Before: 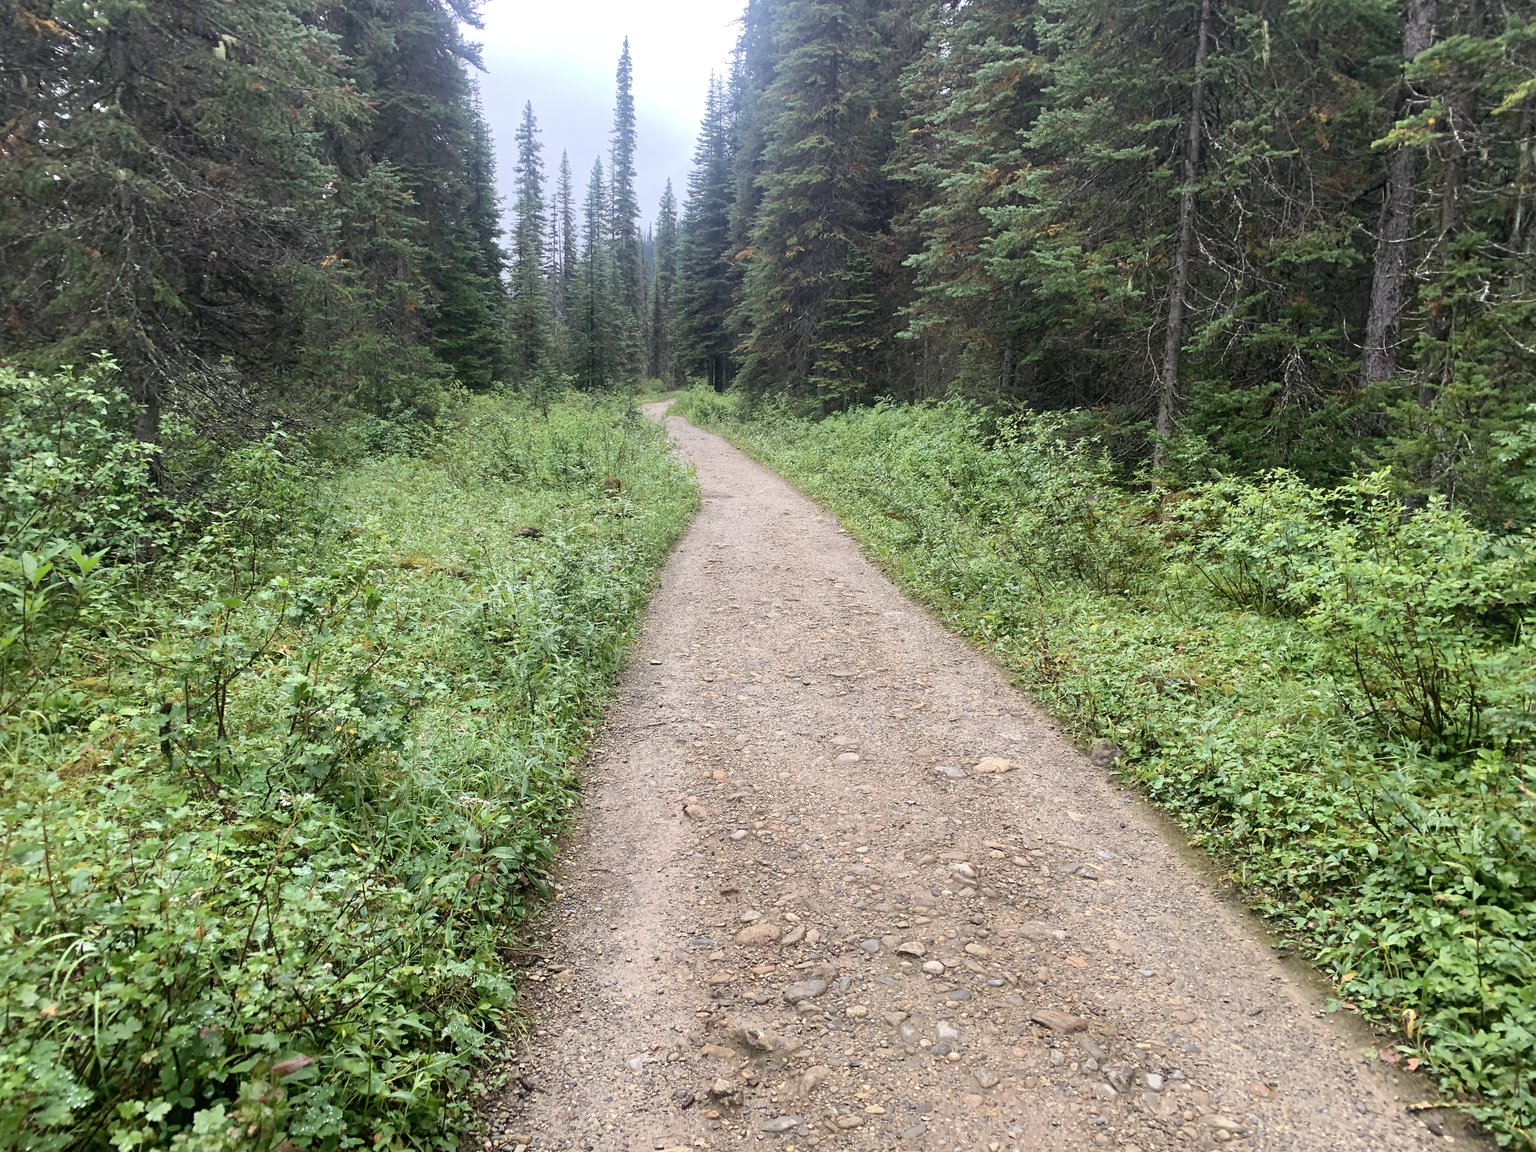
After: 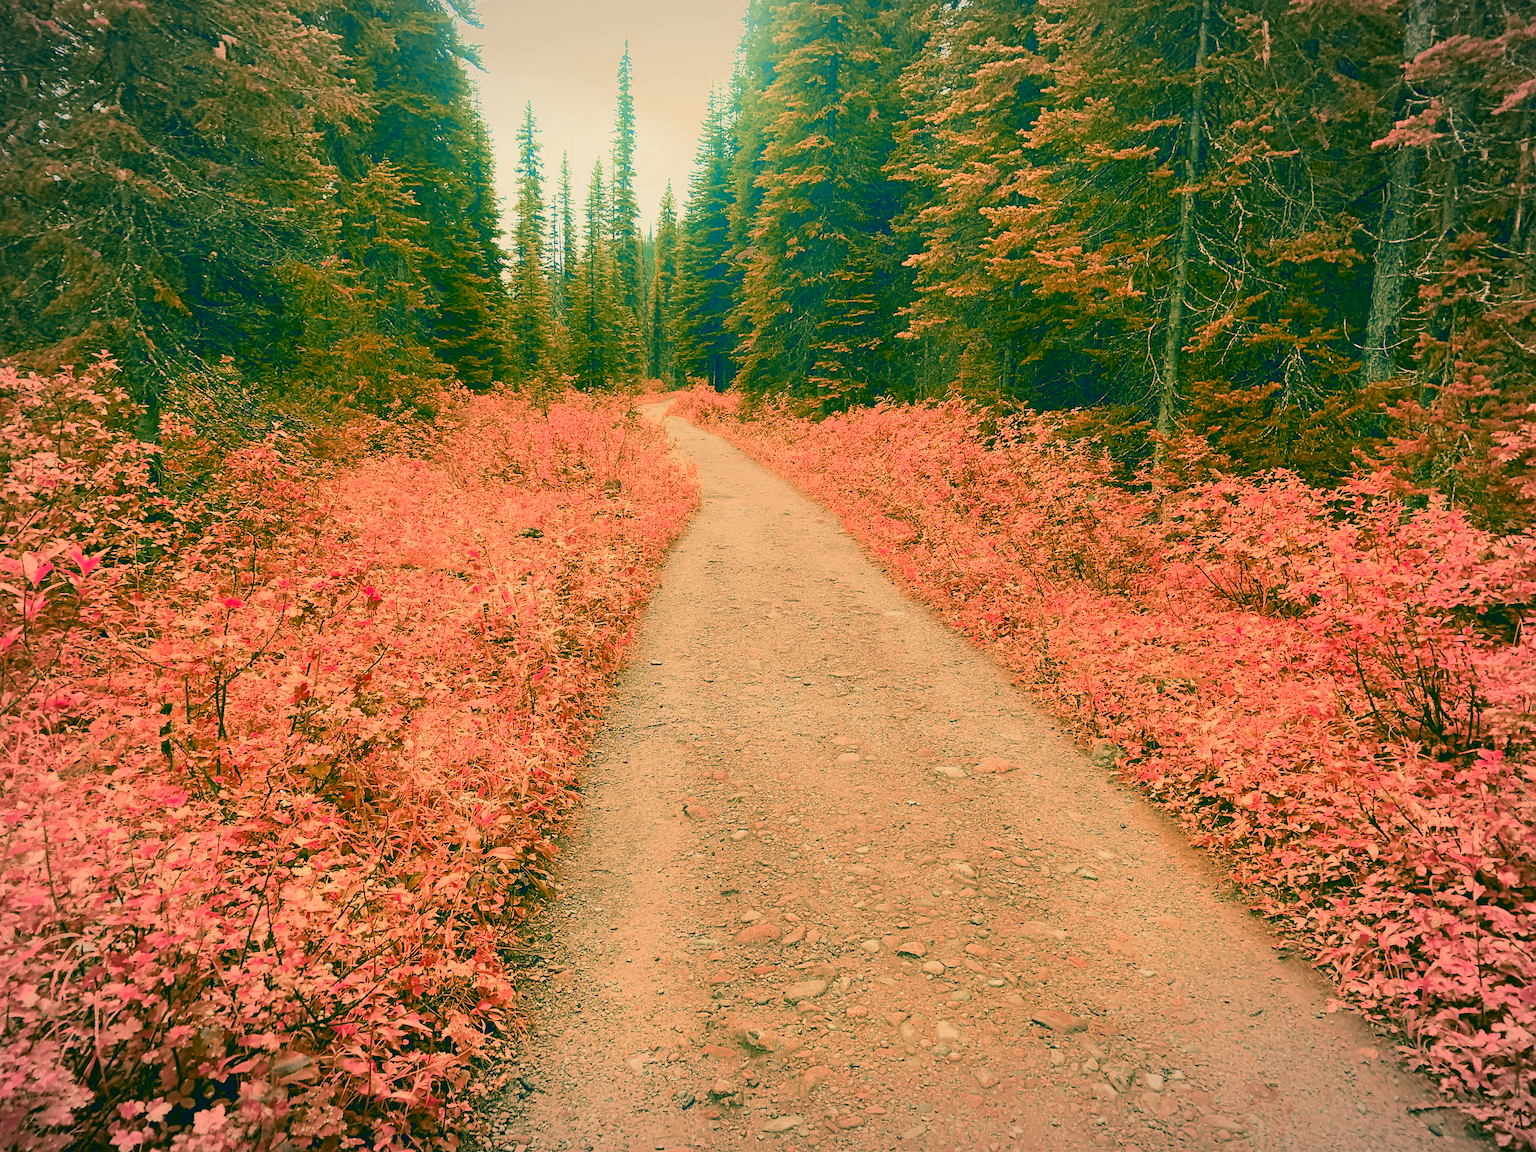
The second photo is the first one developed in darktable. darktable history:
vignetting: fall-off radius 69.52%, automatic ratio true
sharpen: on, module defaults
color zones: curves: ch0 [(0.006, 0.385) (0.143, 0.563) (0.243, 0.321) (0.352, 0.464) (0.516, 0.456) (0.625, 0.5) (0.75, 0.5) (0.875, 0.5)]; ch1 [(0, 0.5) (0.134, 0.504) (0.246, 0.463) (0.421, 0.515) (0.5, 0.56) (0.625, 0.5) (0.75, 0.5) (0.875, 0.5)]; ch2 [(0, 0.5) (0.131, 0.426) (0.307, 0.289) (0.38, 0.188) (0.513, 0.216) (0.625, 0.548) (0.75, 0.468) (0.838, 0.396) (0.971, 0.311)]
color correction: highlights a* -16.09, highlights b* 39.89, shadows a* -39.29, shadows b* -26.92
velvia: on, module defaults
exposure: black level correction -0.002, exposure 0.543 EV, compensate exposure bias true, compensate highlight preservation false
